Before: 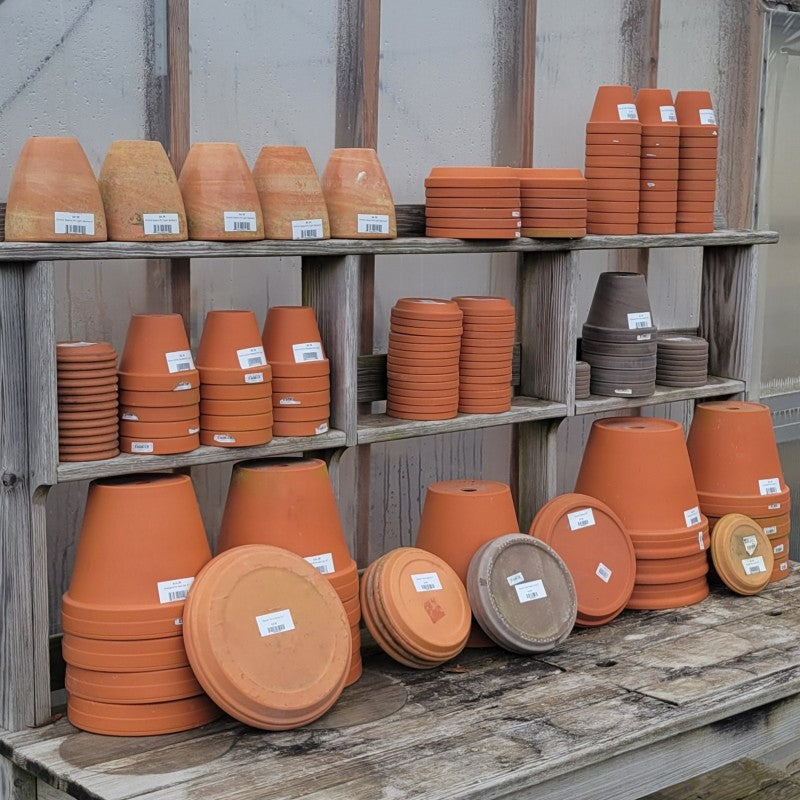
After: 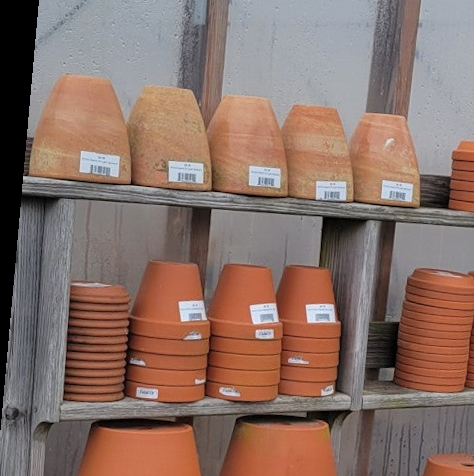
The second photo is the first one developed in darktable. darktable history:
crop and rotate: left 3.047%, top 7.509%, right 42.236%, bottom 37.598%
rotate and perspective: rotation 5.12°, automatic cropping off
